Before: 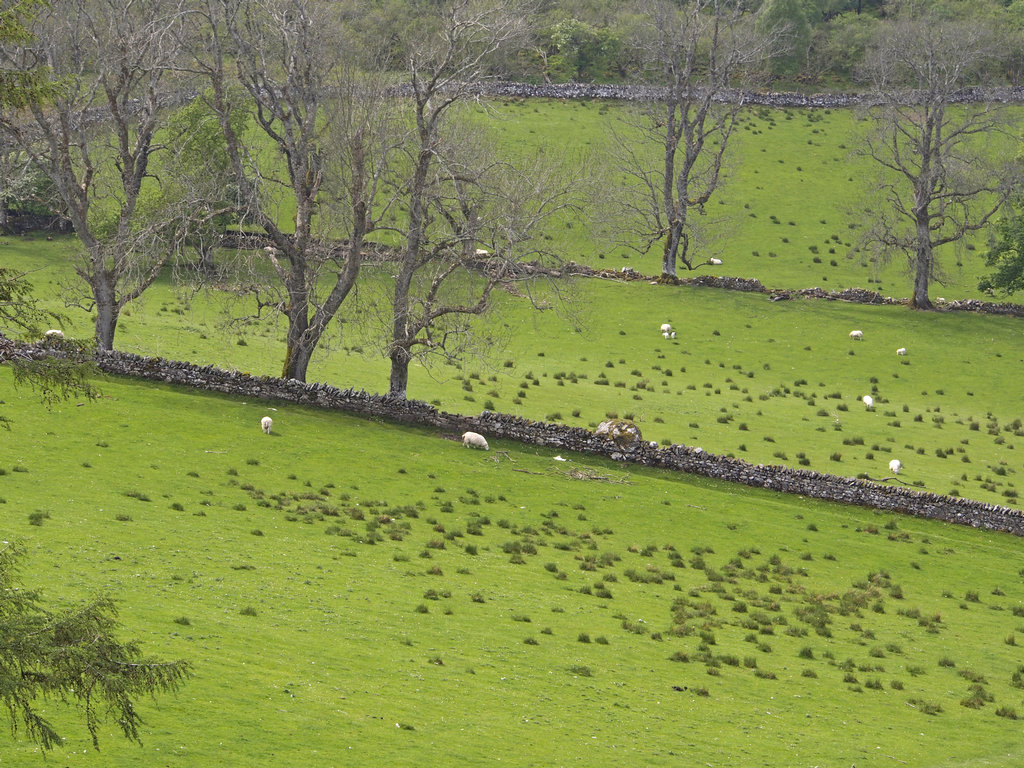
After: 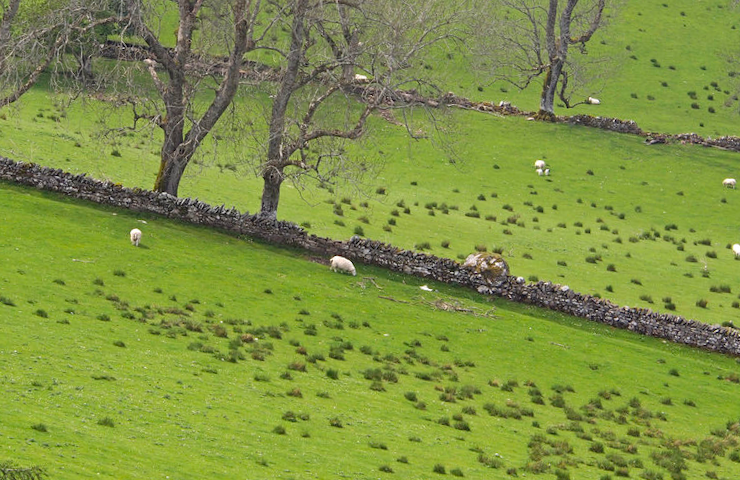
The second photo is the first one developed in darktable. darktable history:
crop and rotate: angle -3.48°, left 9.731%, top 20.396%, right 12.265%, bottom 12.091%
